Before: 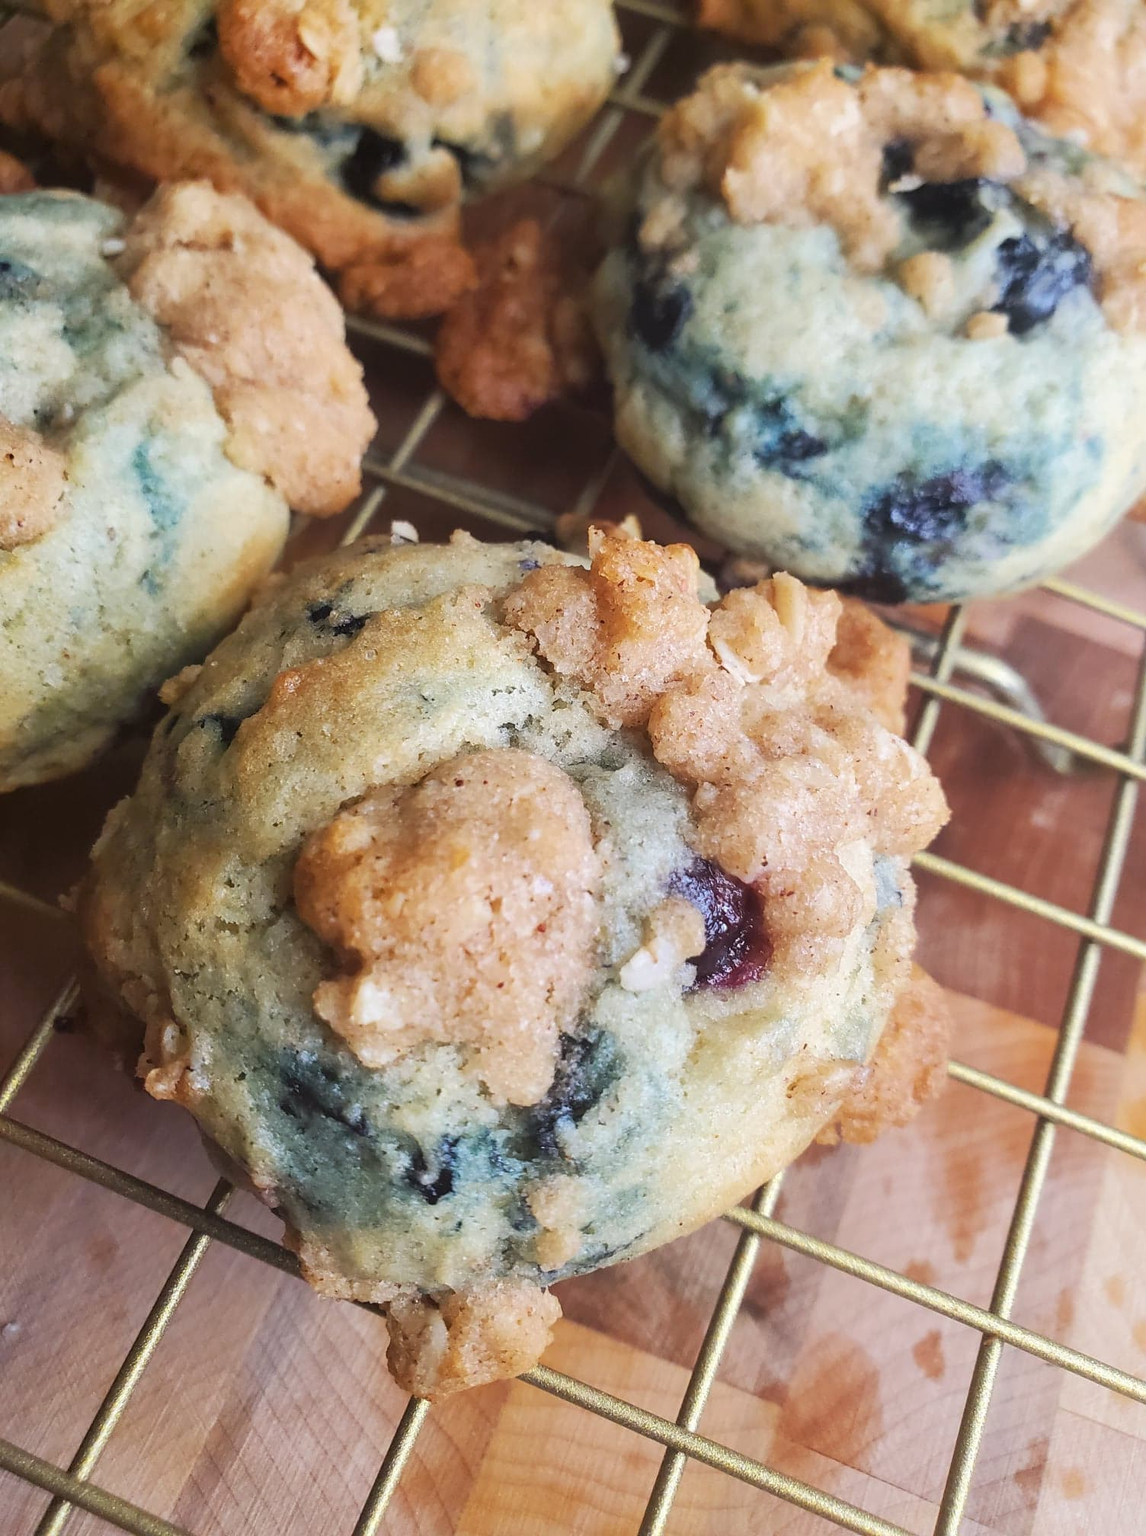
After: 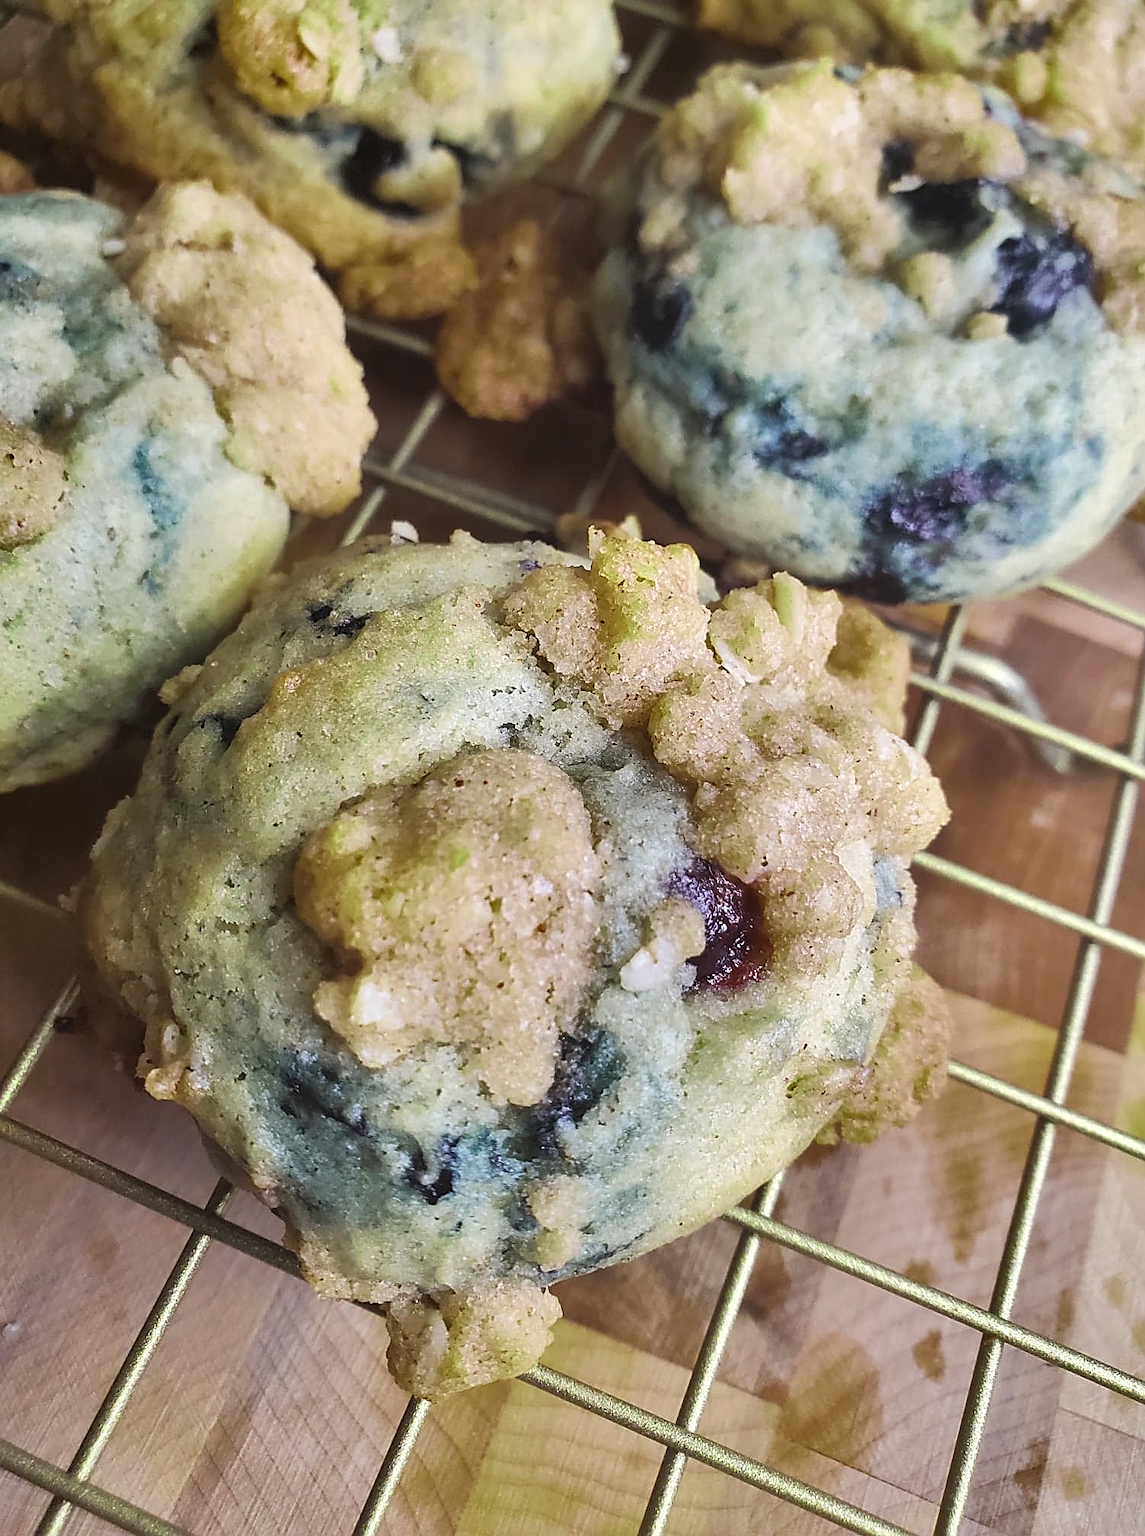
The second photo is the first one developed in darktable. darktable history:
color zones: curves: ch0 [(0.826, 0.353)]; ch1 [(0.242, 0.647) (0.889, 0.342)]; ch2 [(0.246, 0.089) (0.969, 0.068)], mix -132.54%
sharpen: on, module defaults
shadows and highlights: radius 108.9, shadows 40.62, highlights -72.29, low approximation 0.01, soften with gaussian
